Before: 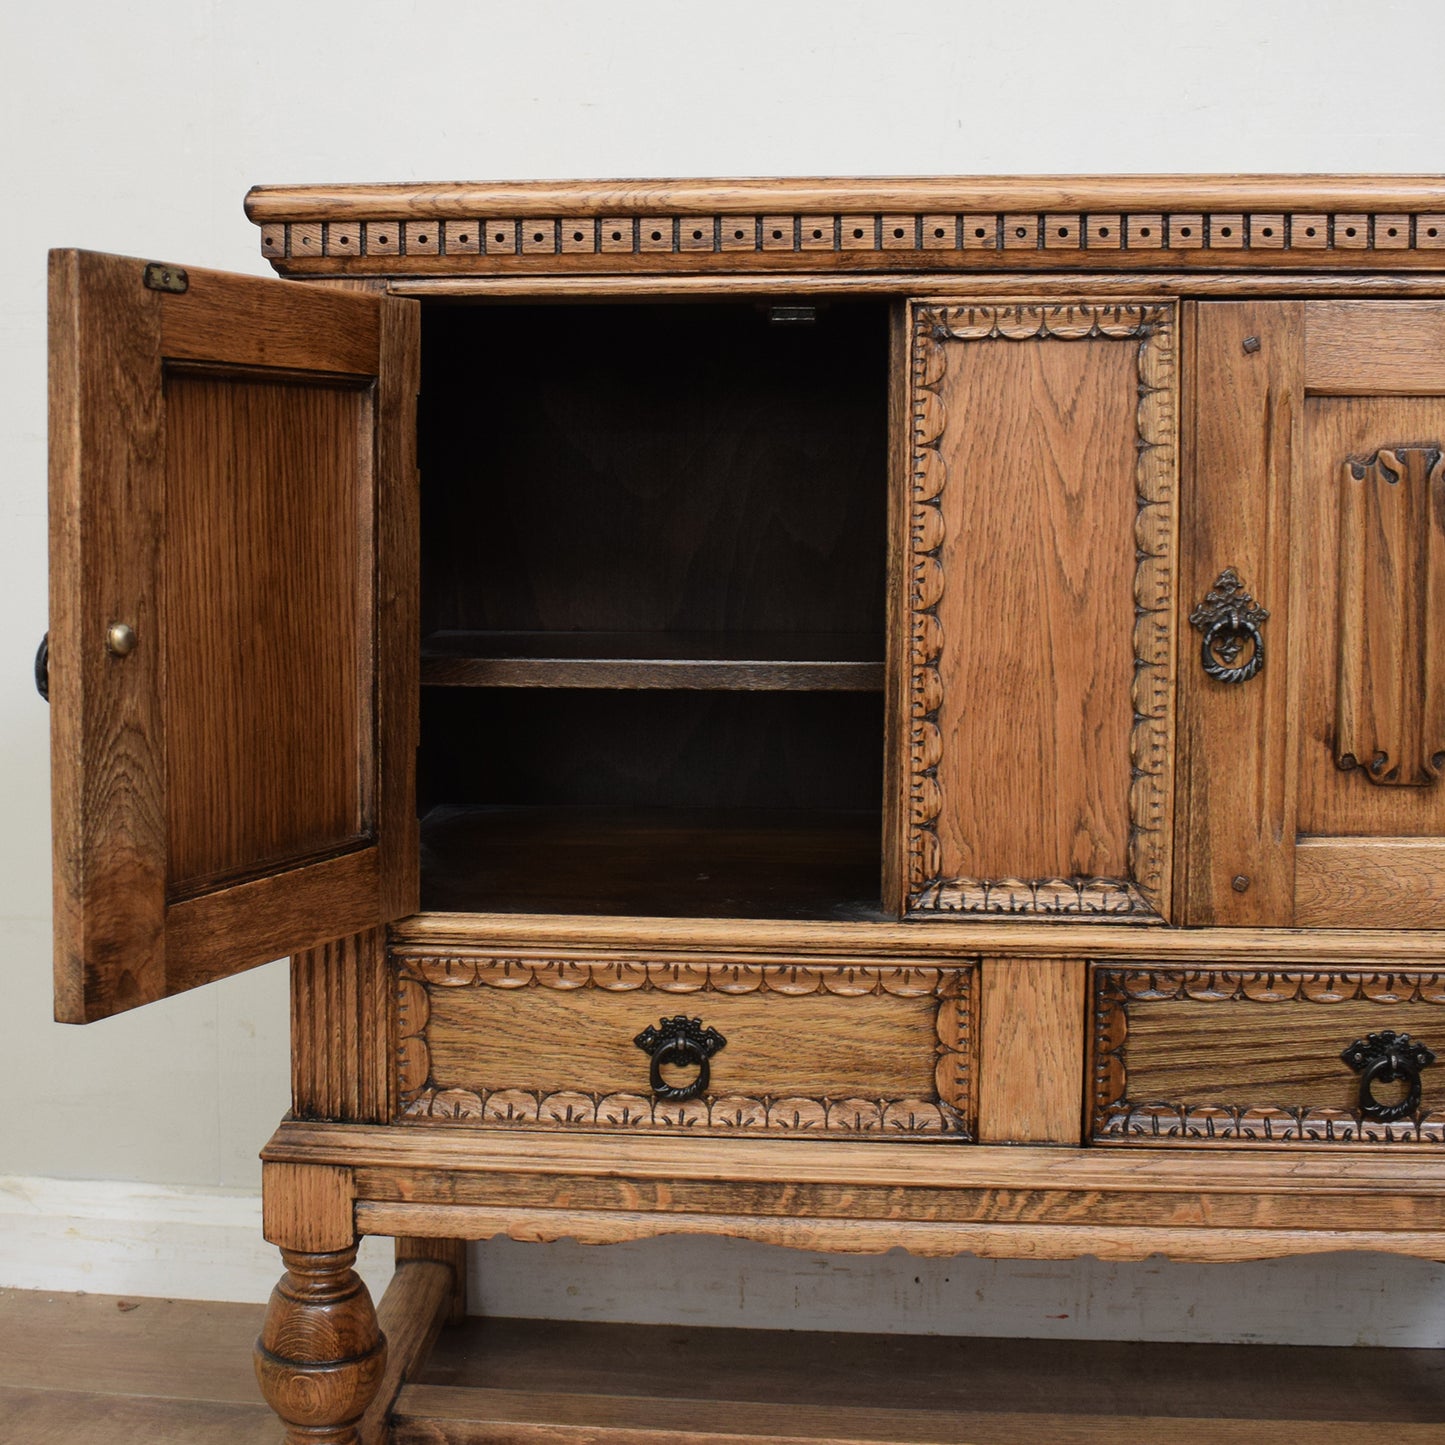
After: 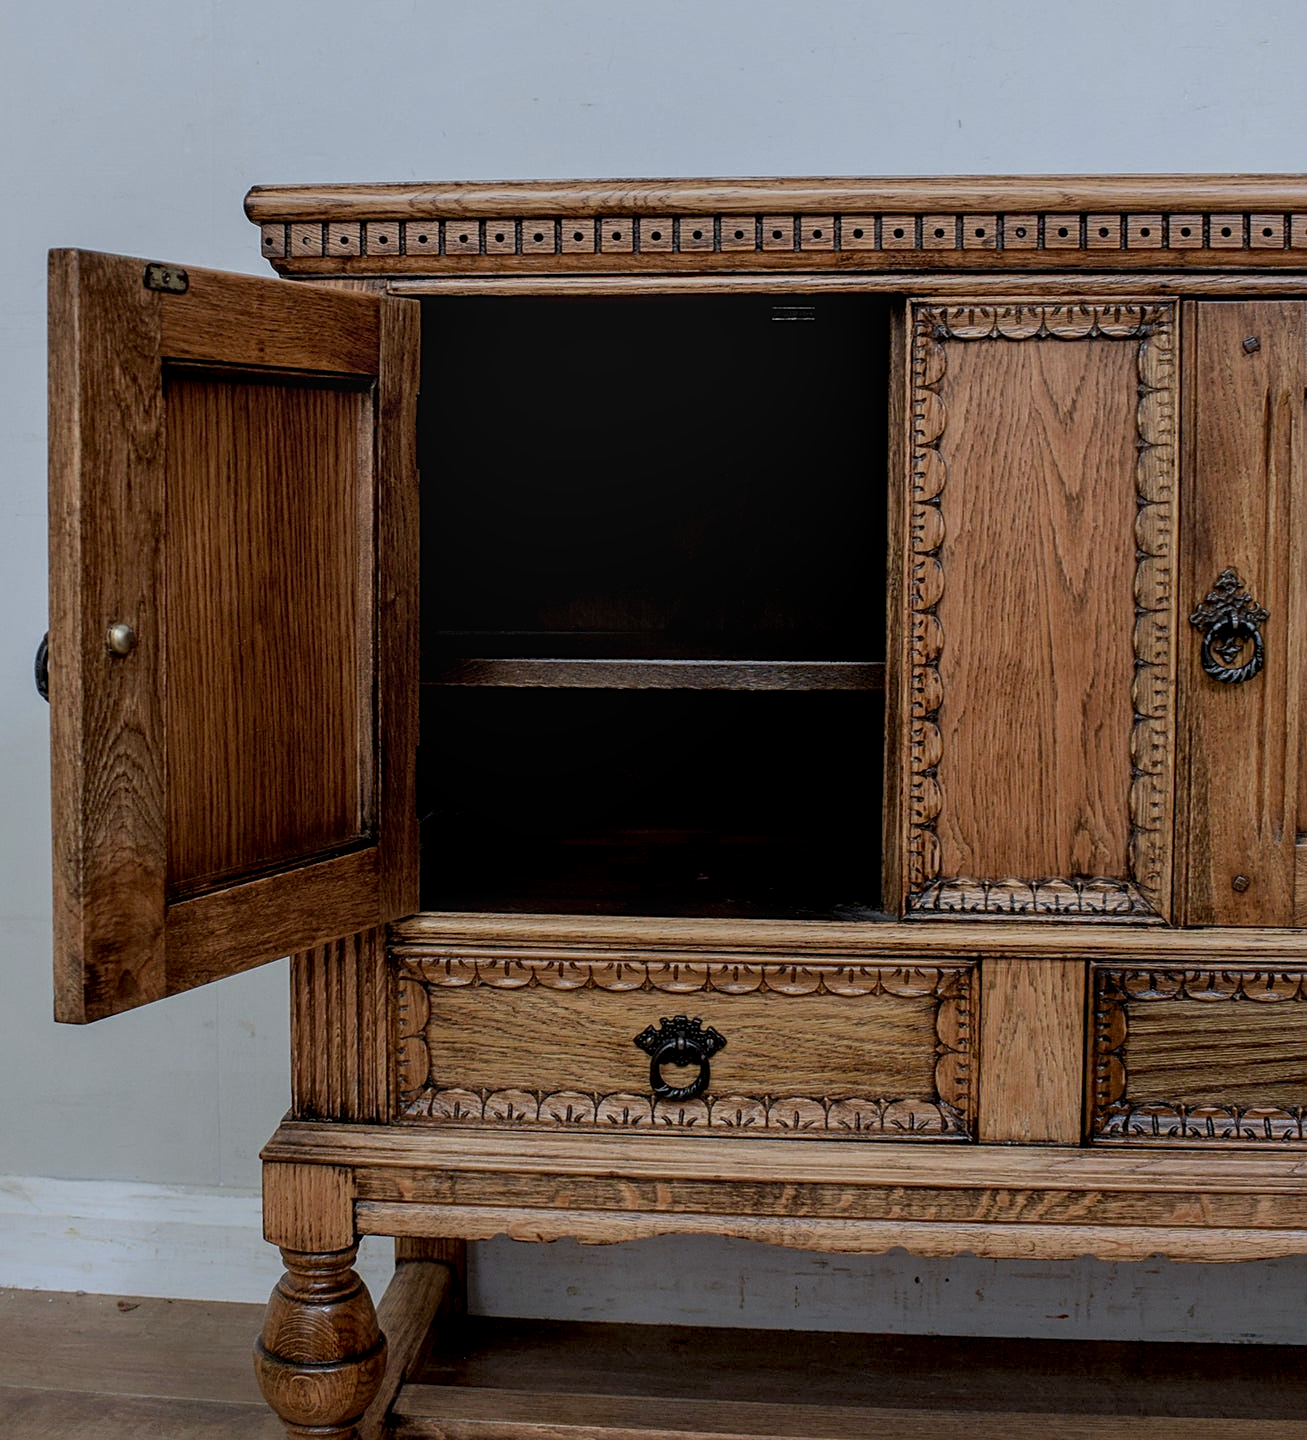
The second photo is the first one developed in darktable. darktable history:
exposure: black level correction 0.009, exposure -0.641 EV, compensate highlight preservation false
crop: right 9.5%, bottom 0.021%
color calibration: gray › normalize channels true, x 0.367, y 0.375, temperature 4355.81 K, gamut compression 0.021
local contrast: highlights 5%, shadows 7%, detail 134%
sharpen: on, module defaults
